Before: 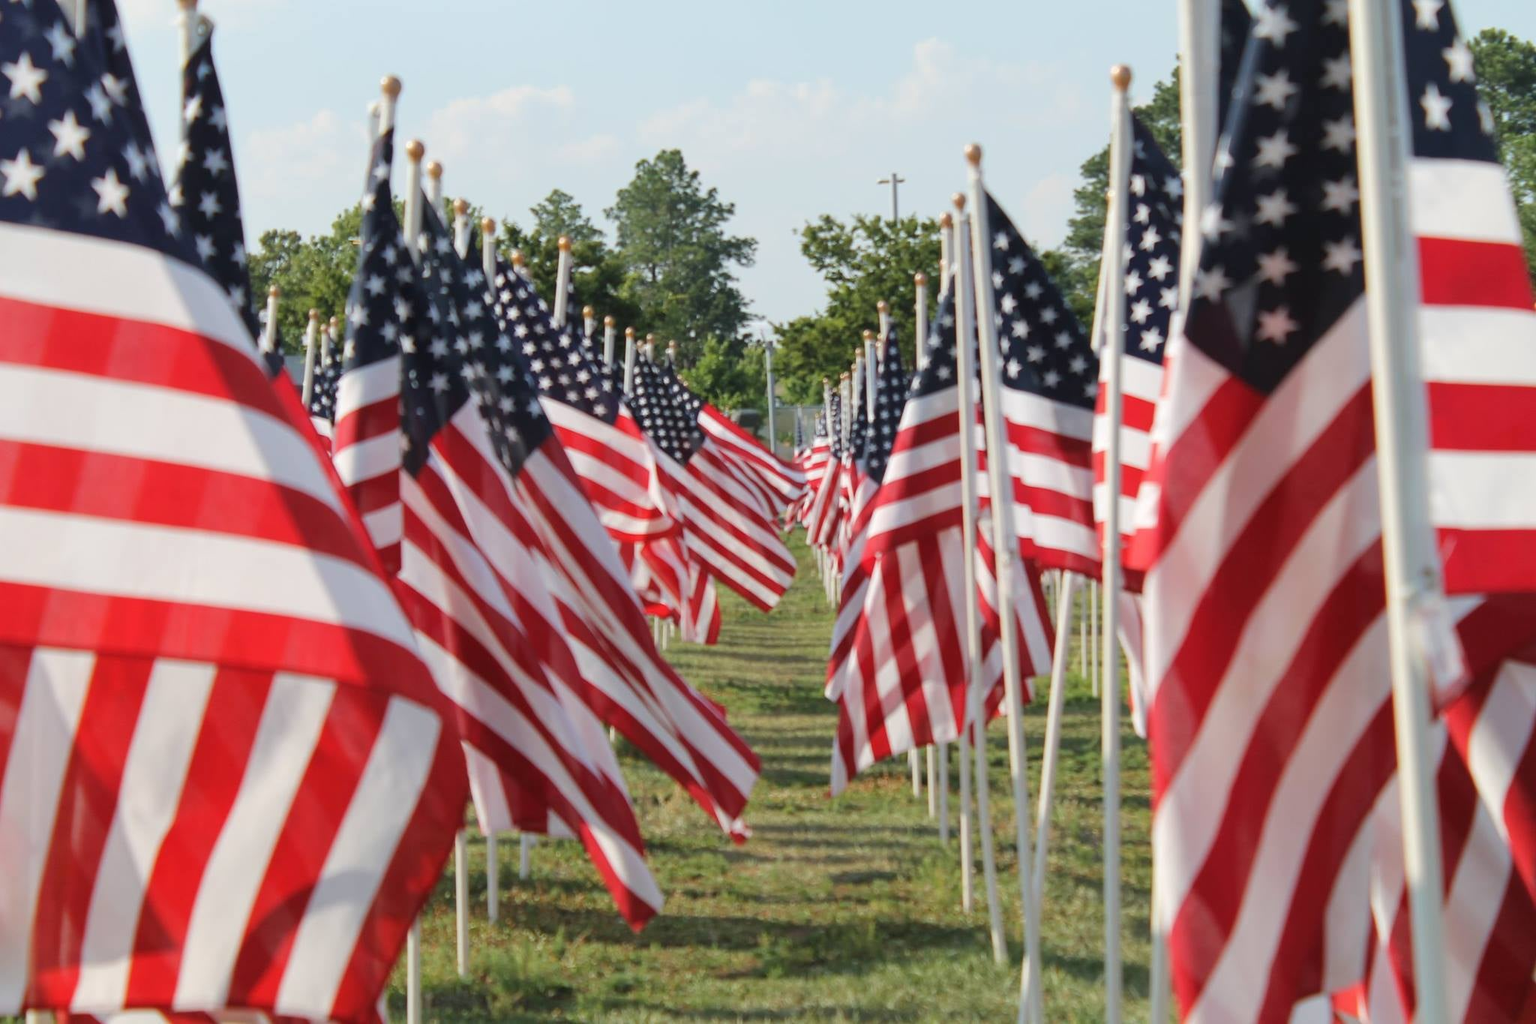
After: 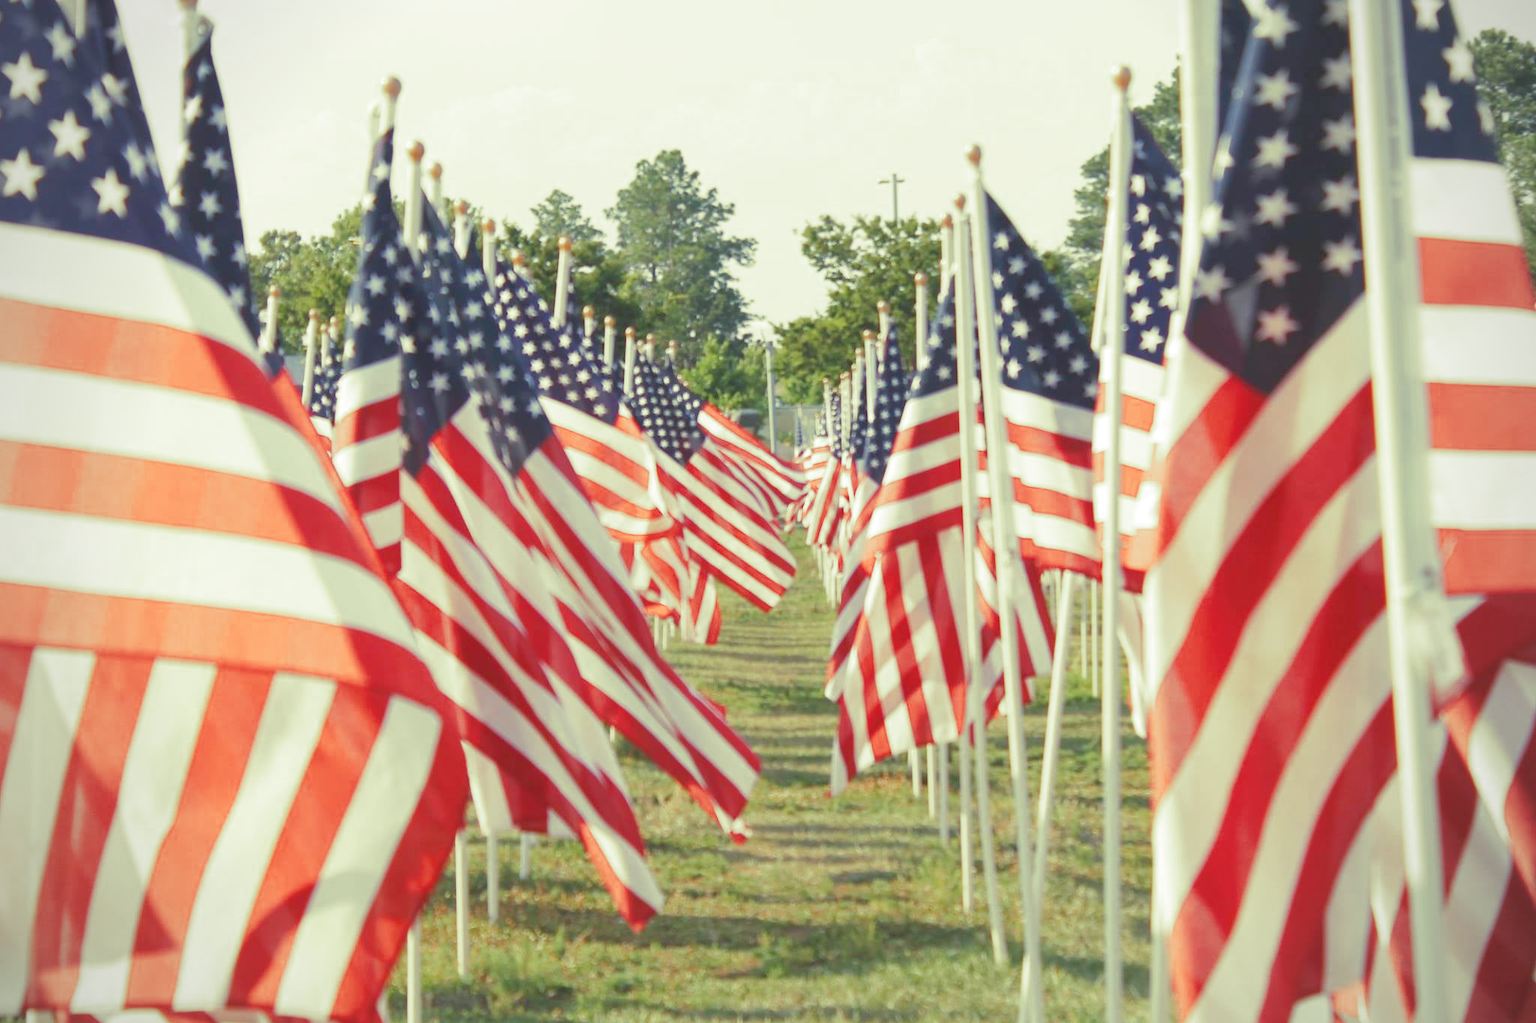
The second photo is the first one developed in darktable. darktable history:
split-toning: shadows › hue 290.82°, shadows › saturation 0.34, highlights › saturation 0.38, balance 0, compress 50%
exposure: black level correction 0, exposure 1.2 EV, compensate exposure bias true, compensate highlight preservation false
color balance rgb: contrast -30%
vignetting: fall-off radius 60.65%
